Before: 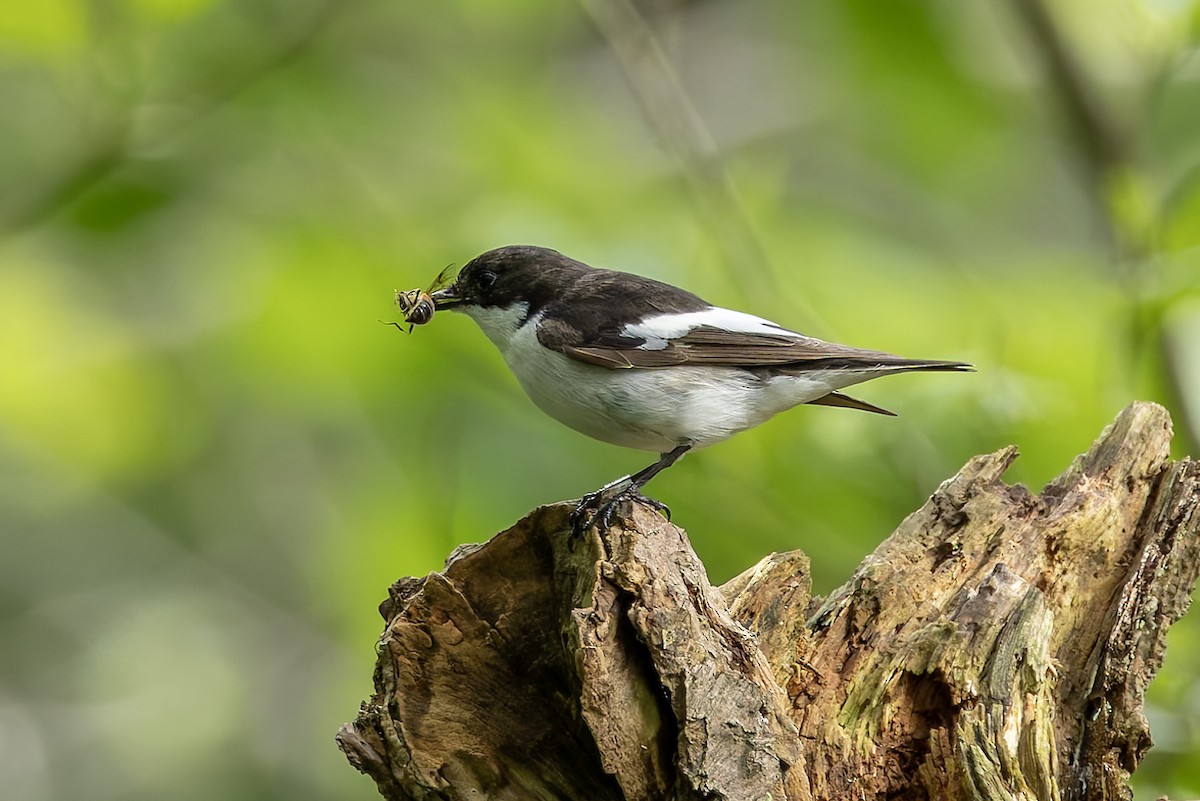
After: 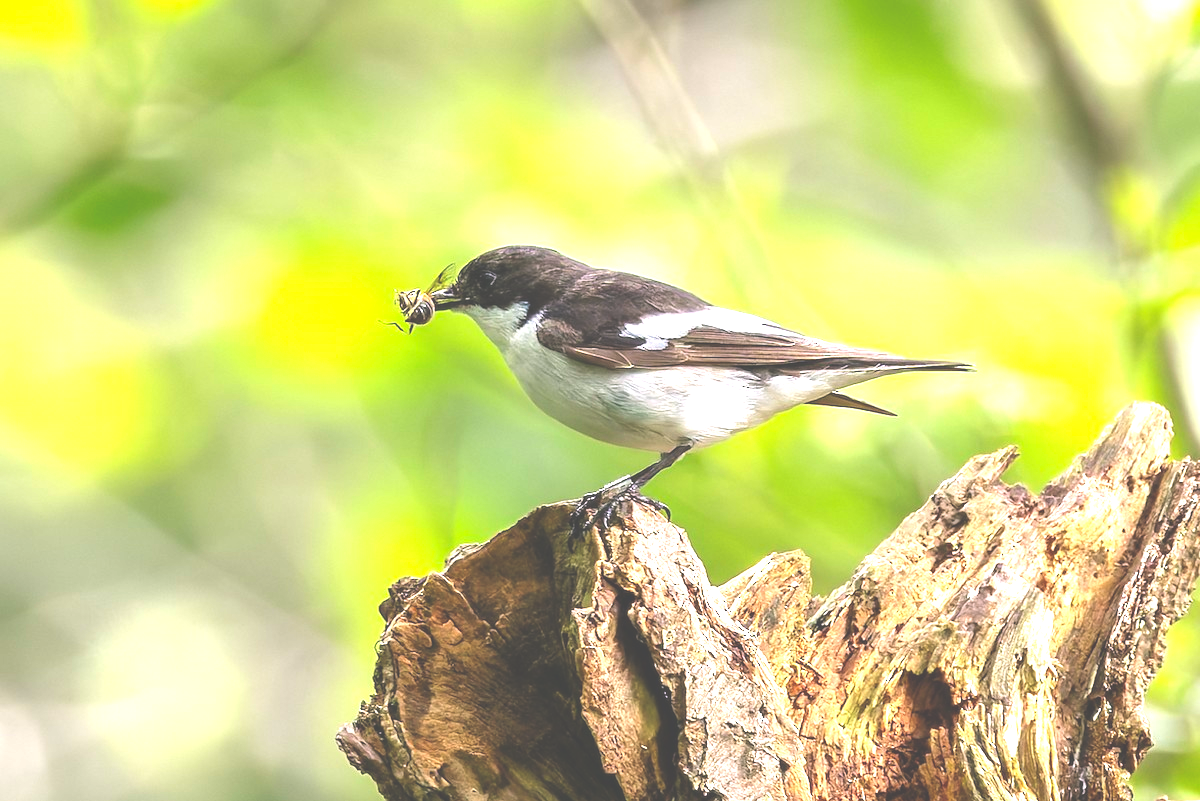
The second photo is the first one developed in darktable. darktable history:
exposure: black level correction -0.023, exposure 1.397 EV, compensate highlight preservation false
white balance: red 1.05, blue 1.072
